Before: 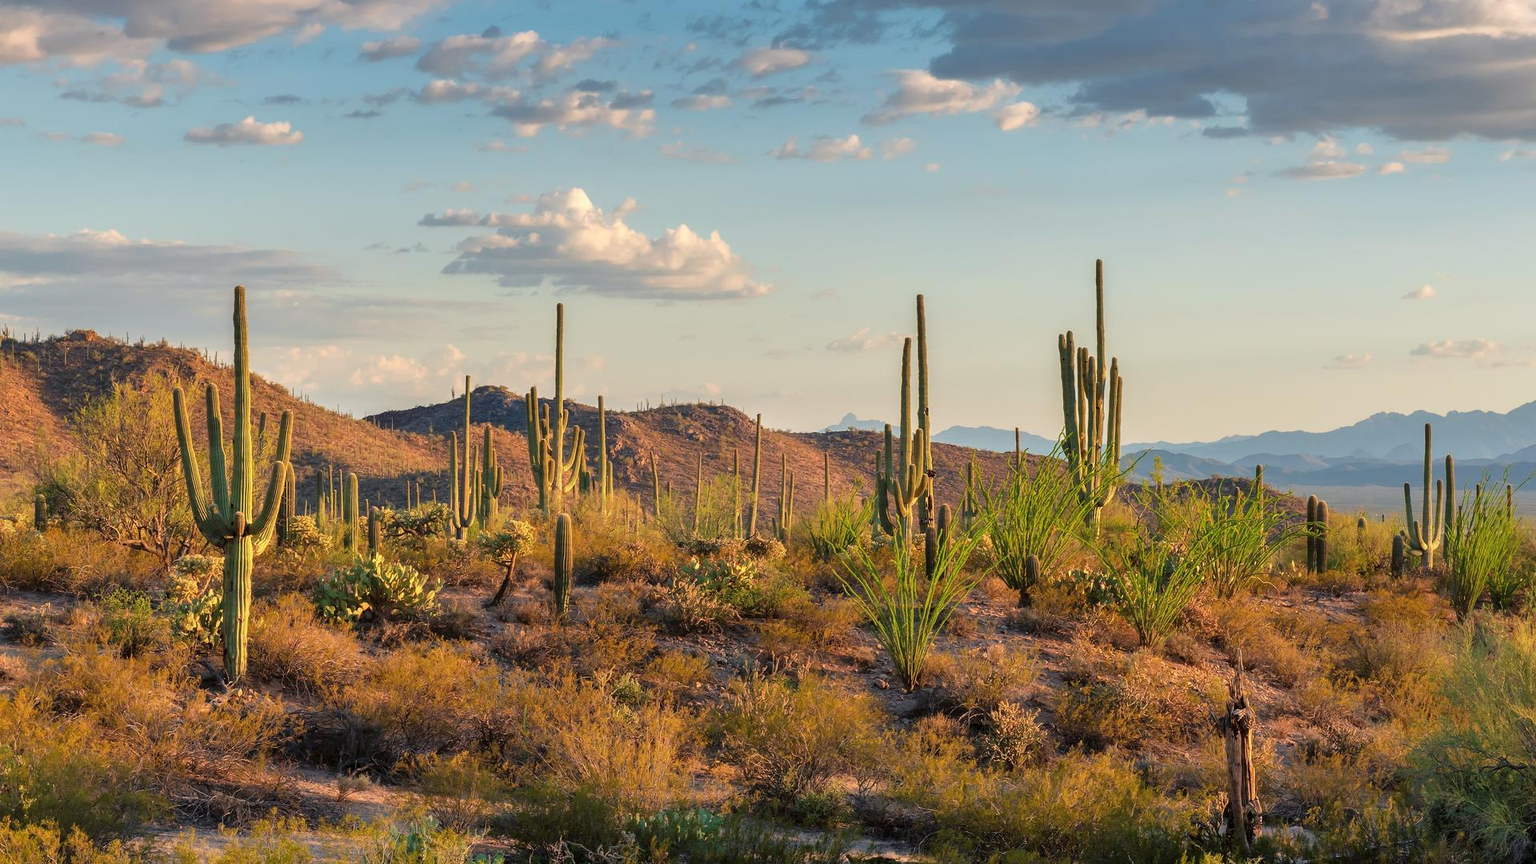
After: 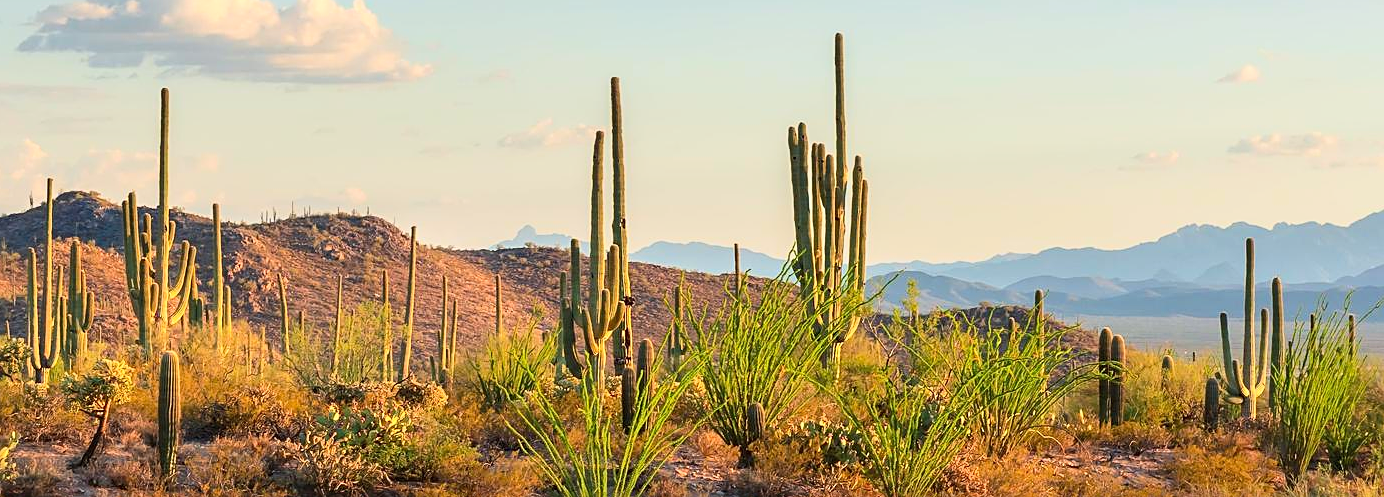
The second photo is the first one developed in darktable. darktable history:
contrast brightness saturation: contrast 0.205, brightness 0.166, saturation 0.218
sharpen: on, module defaults
crop and rotate: left 27.877%, top 27.013%, bottom 26.896%
